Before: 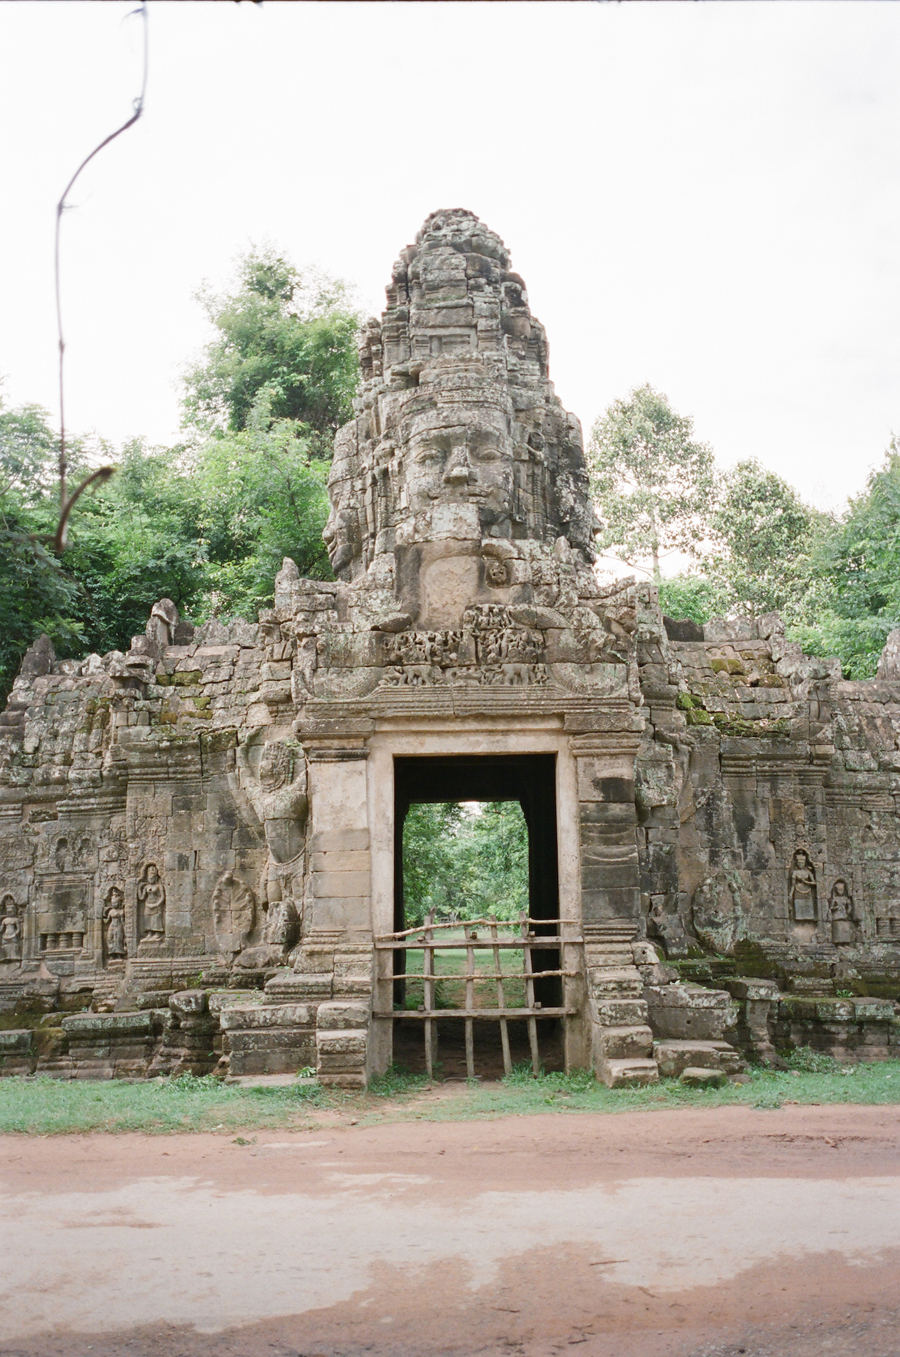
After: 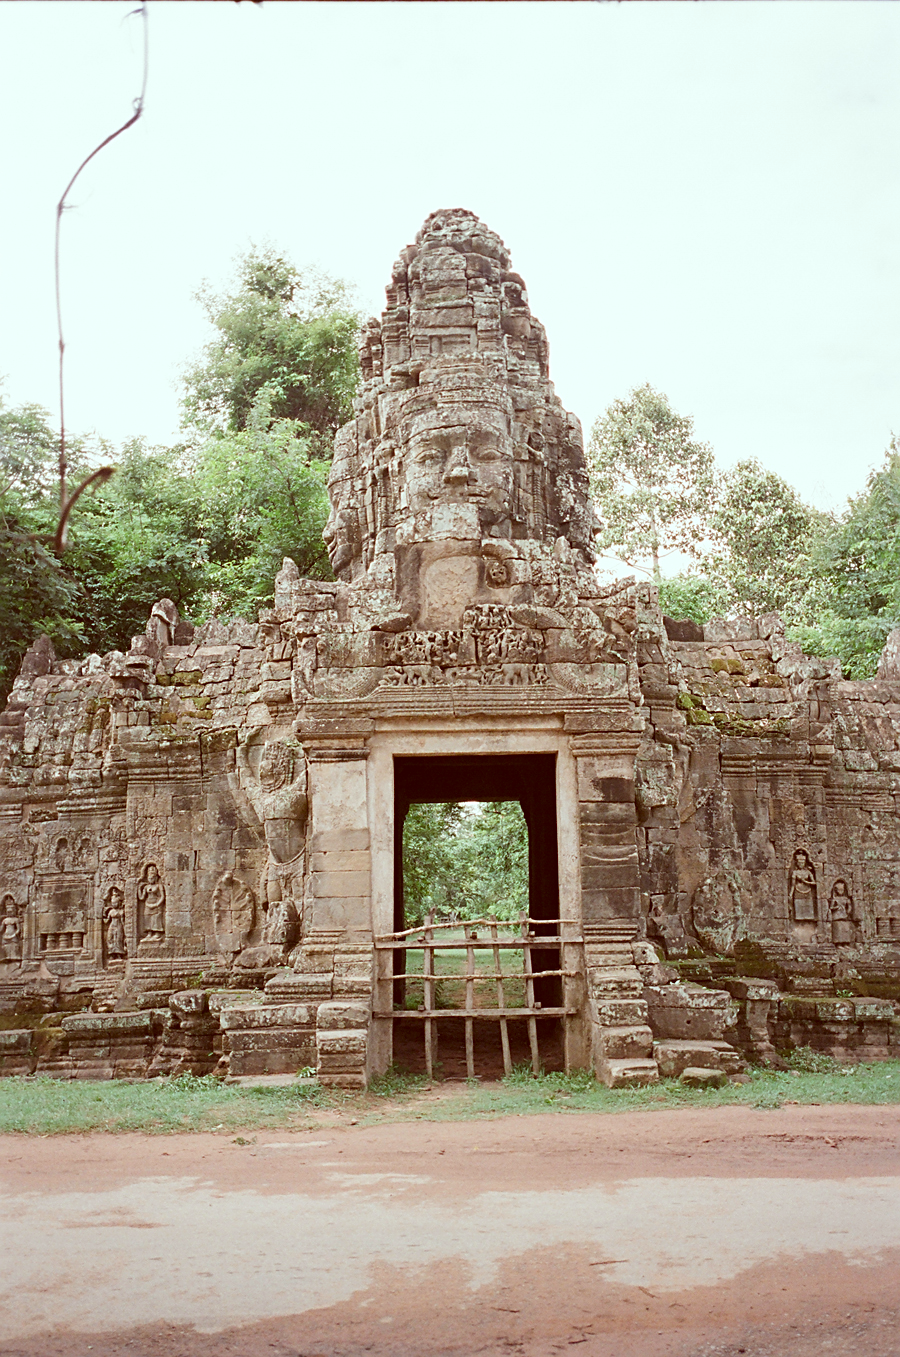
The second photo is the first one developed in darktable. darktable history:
color correction: highlights a* -7.23, highlights b* -0.161, shadows a* 20.08, shadows b* 11.73
sharpen: on, module defaults
